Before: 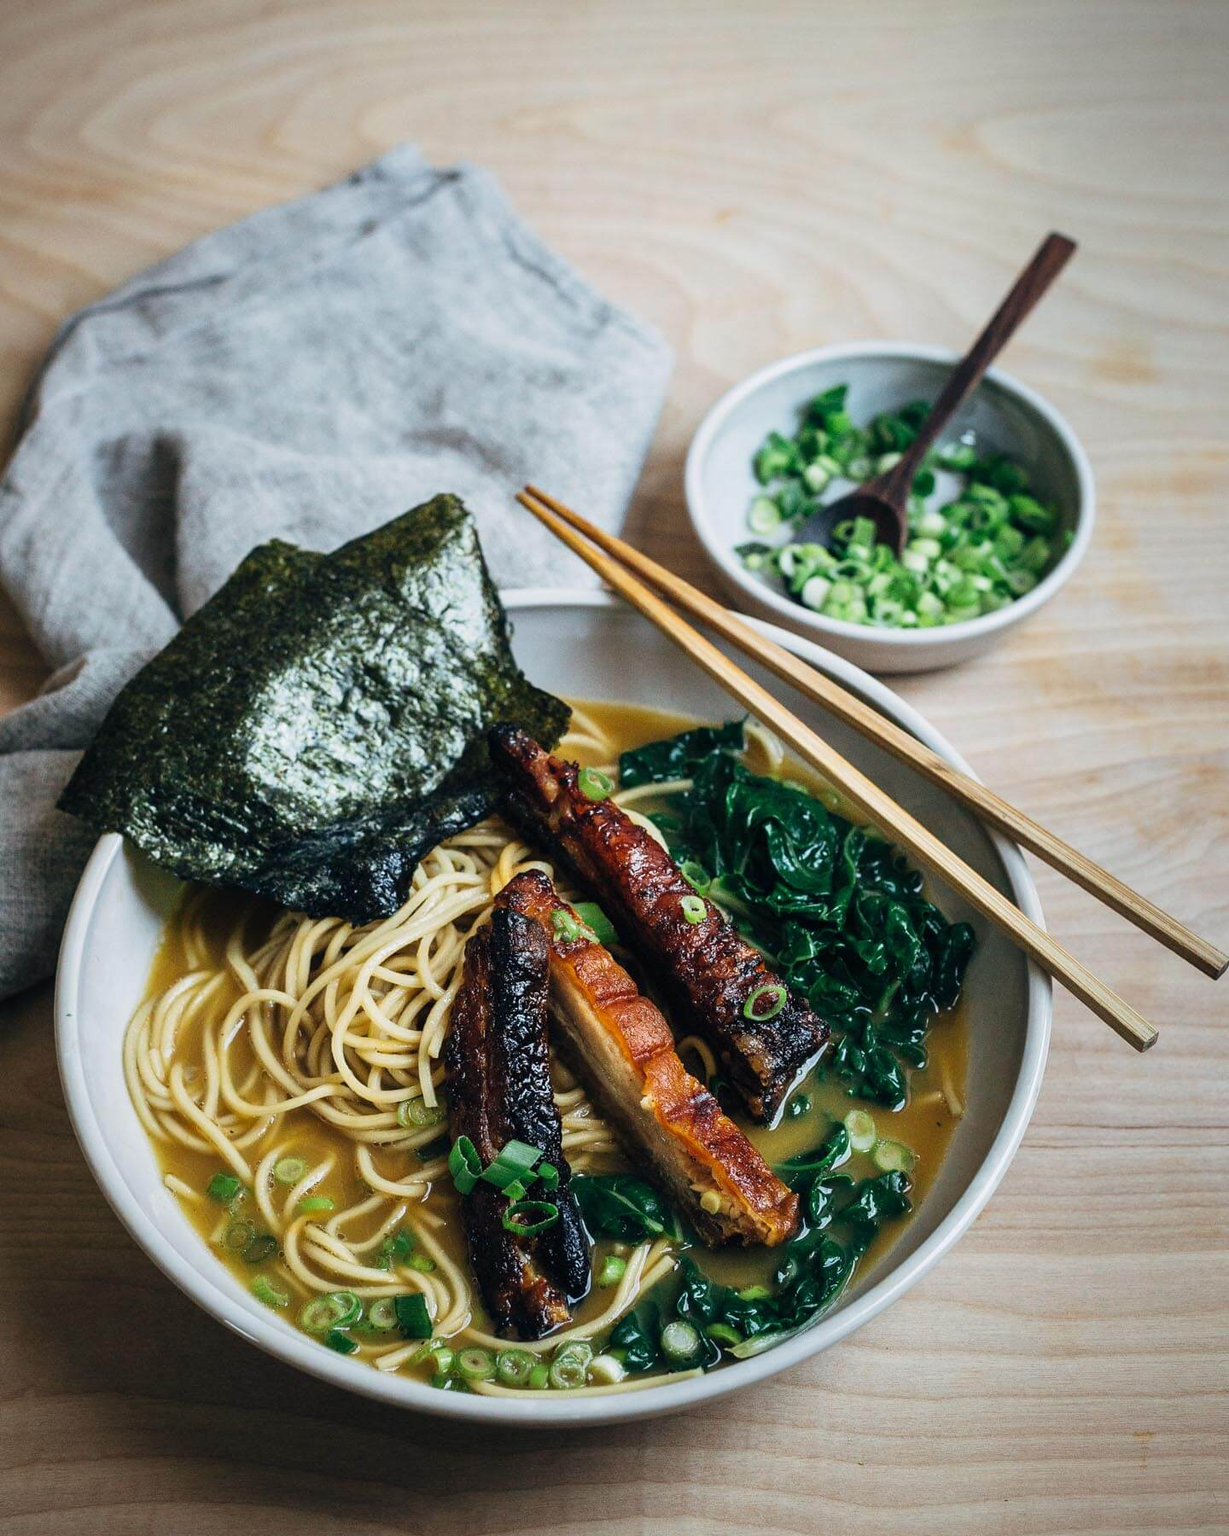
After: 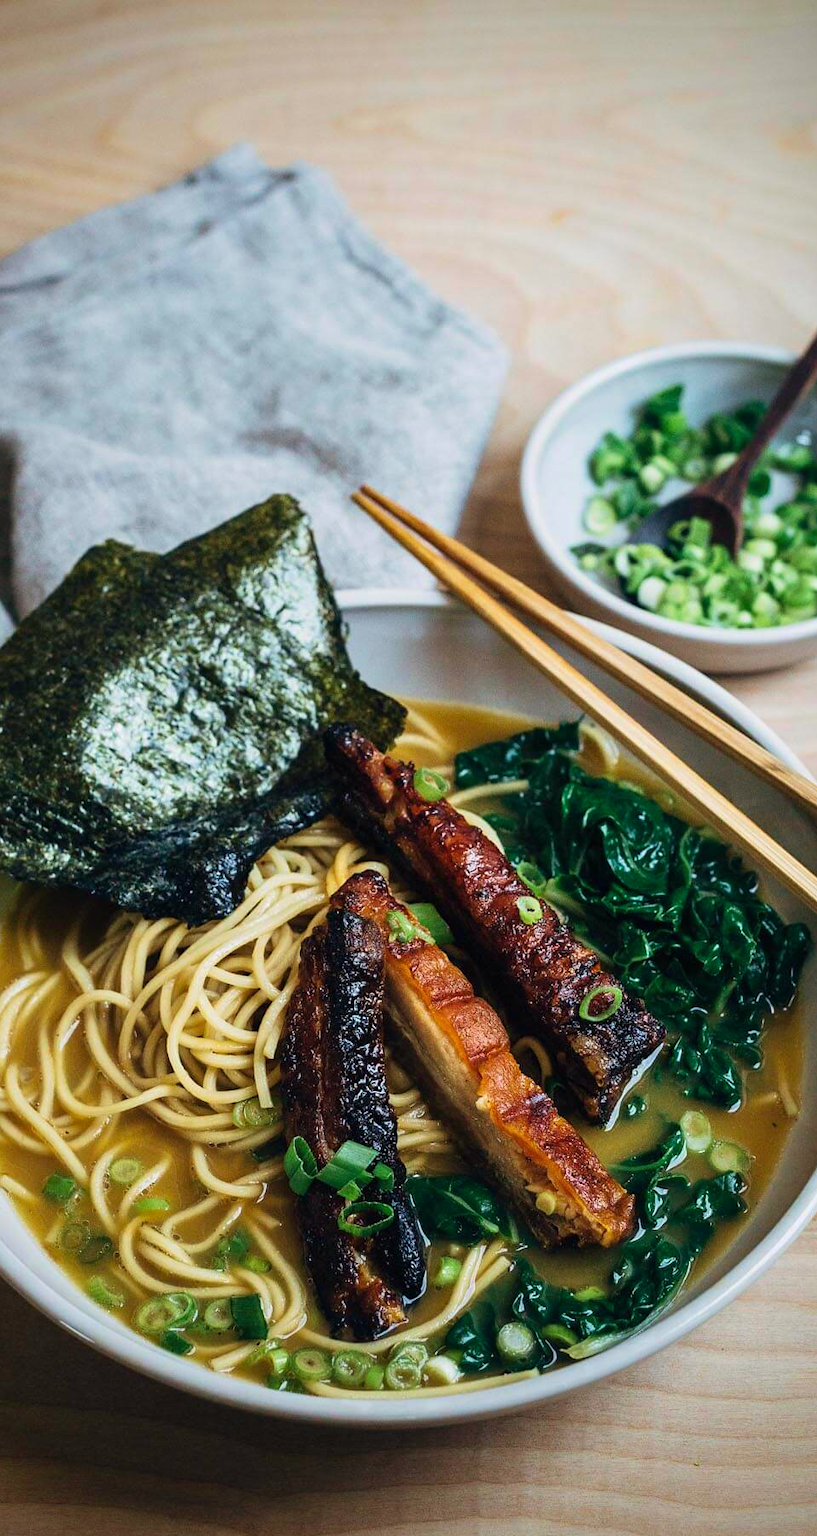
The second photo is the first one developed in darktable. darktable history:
velvia: on, module defaults
color balance rgb: power › chroma 0.323%, power › hue 22.67°, perceptual saturation grading › global saturation 0.196%, global vibrance 15.126%
crop and rotate: left 13.464%, right 19.947%
vignetting: fall-off radius 60.9%, saturation 0.372, unbound false
